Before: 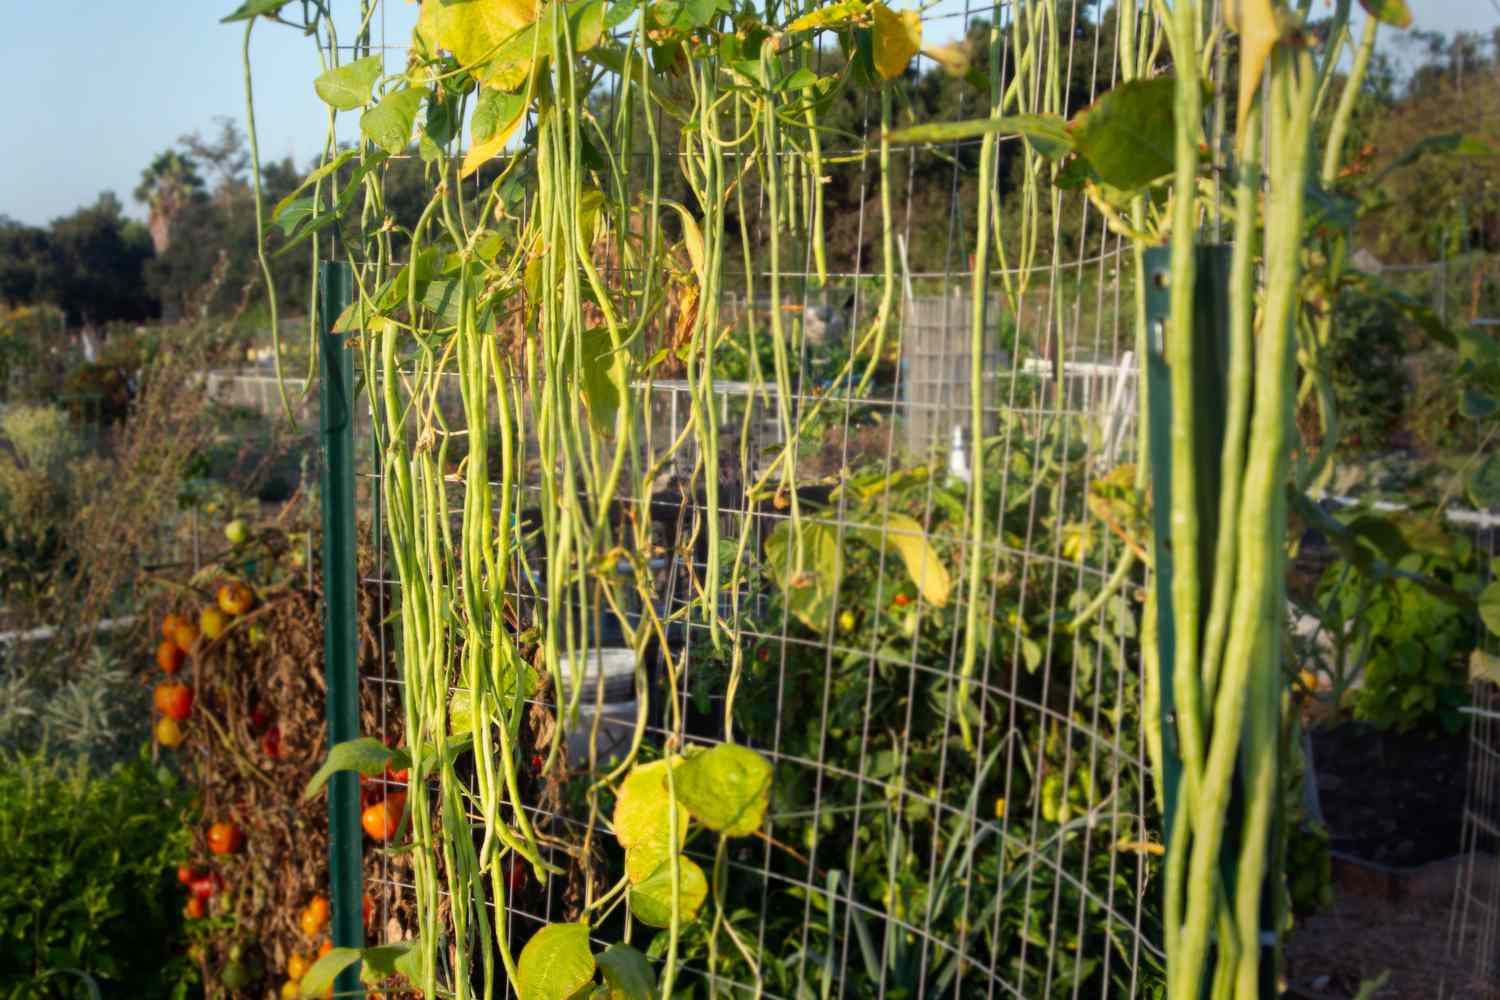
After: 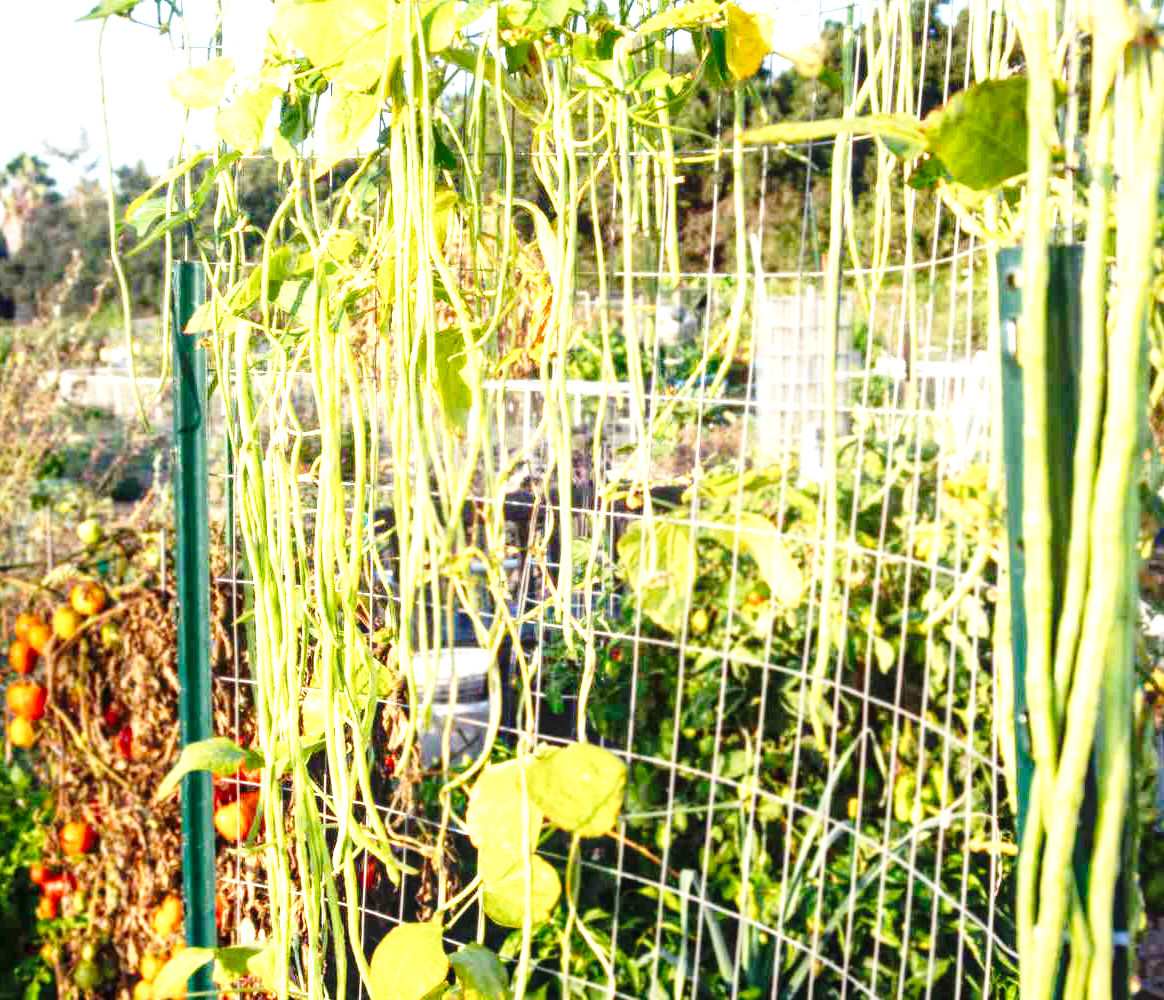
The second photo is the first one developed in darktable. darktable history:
color correction: highlights a* -0.171, highlights b* -0.066
crop: left 9.864%, right 12.474%
shadows and highlights: shadows 37.41, highlights -27.75, soften with gaussian
exposure: black level correction 0, exposure 1.445 EV, compensate highlight preservation false
local contrast: on, module defaults
base curve: curves: ch0 [(0, 0) (0.028, 0.03) (0.121, 0.232) (0.46, 0.748) (0.859, 0.968) (1, 1)], preserve colors none
